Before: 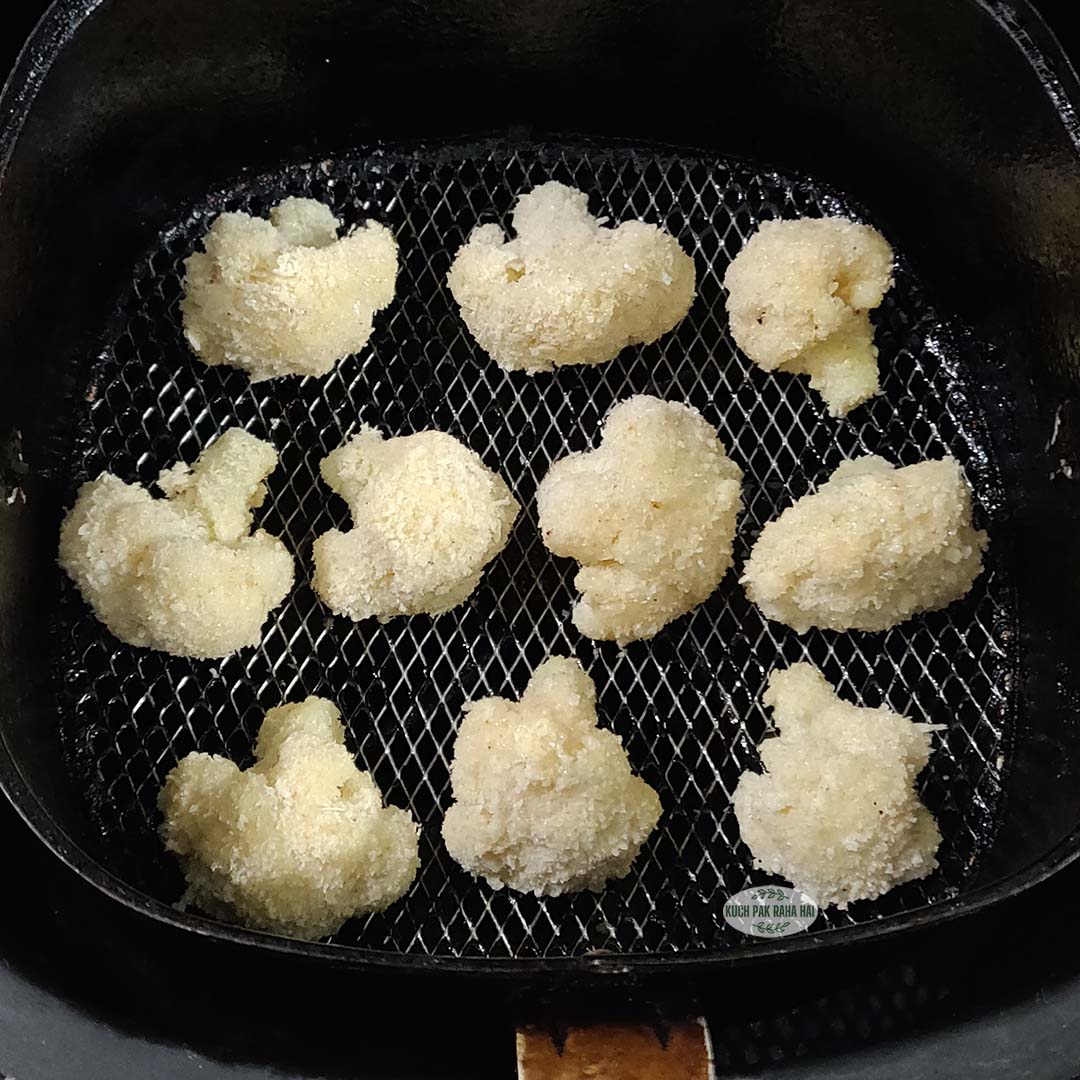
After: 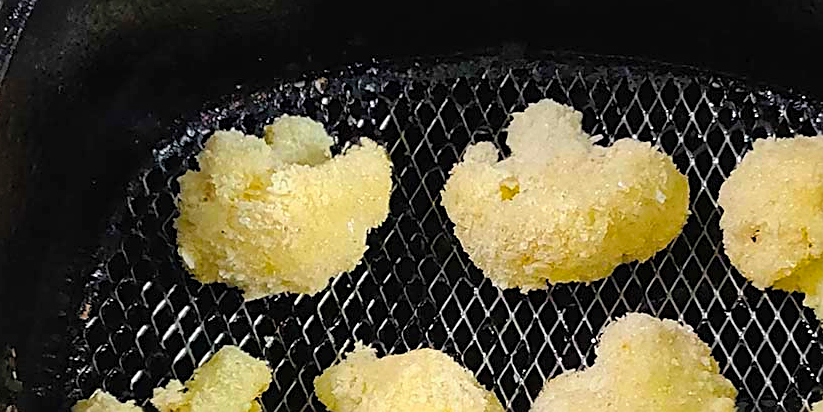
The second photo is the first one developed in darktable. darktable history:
contrast brightness saturation: brightness 0.118
exposure: exposure -0.171 EV, compensate highlight preservation false
crop: left 0.572%, top 7.65%, right 23.164%, bottom 54.112%
sharpen: on, module defaults
color balance rgb: linear chroma grading › global chroma 14.965%, perceptual saturation grading › global saturation 30.104%, global vibrance 44.215%
